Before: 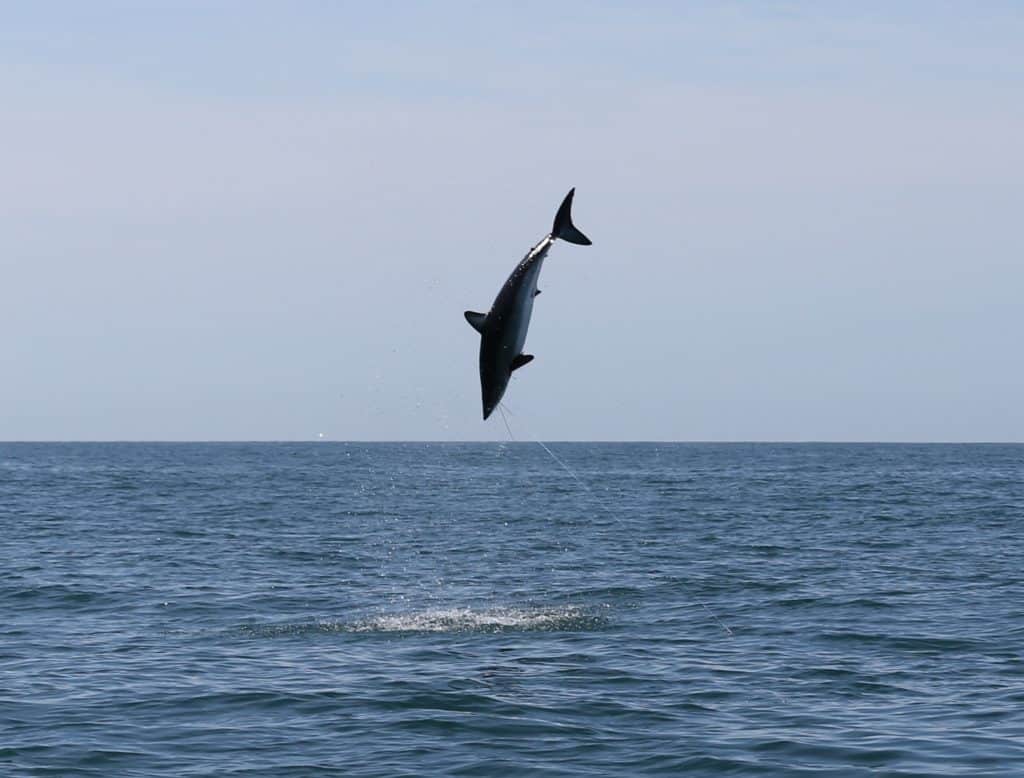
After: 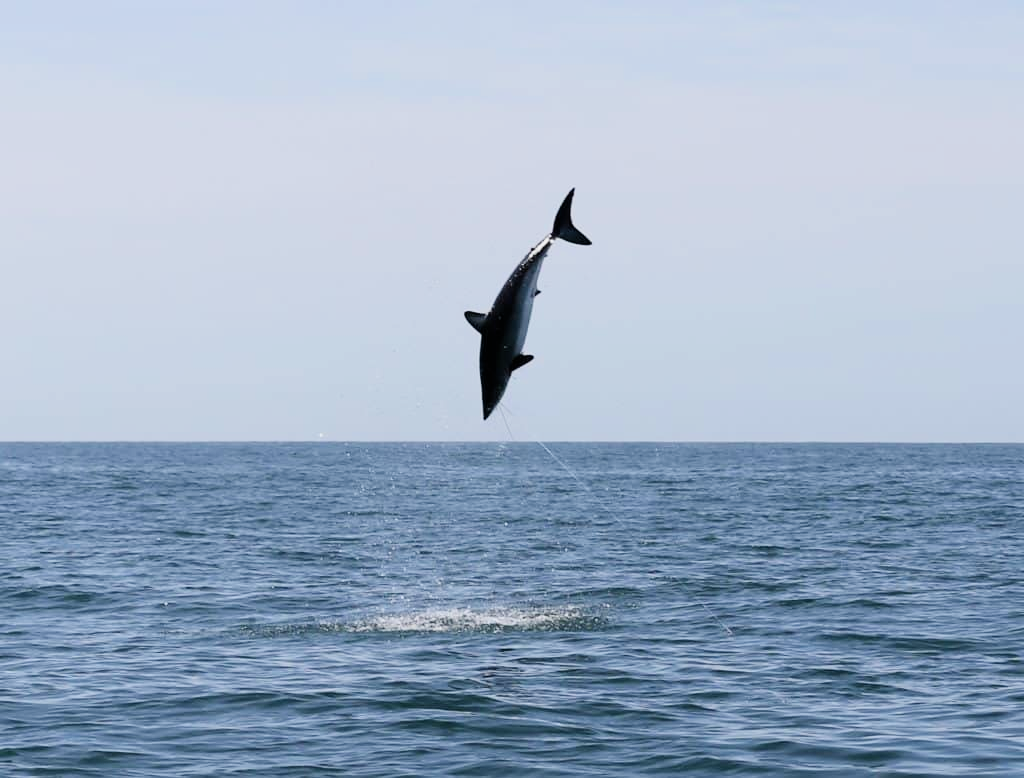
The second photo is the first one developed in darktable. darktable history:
contrast brightness saturation: contrast 0.15, brightness 0.05
filmic rgb: hardness 4.17
exposure: black level correction 0.001, exposure 0.5 EV, compensate exposure bias true, compensate highlight preservation false
